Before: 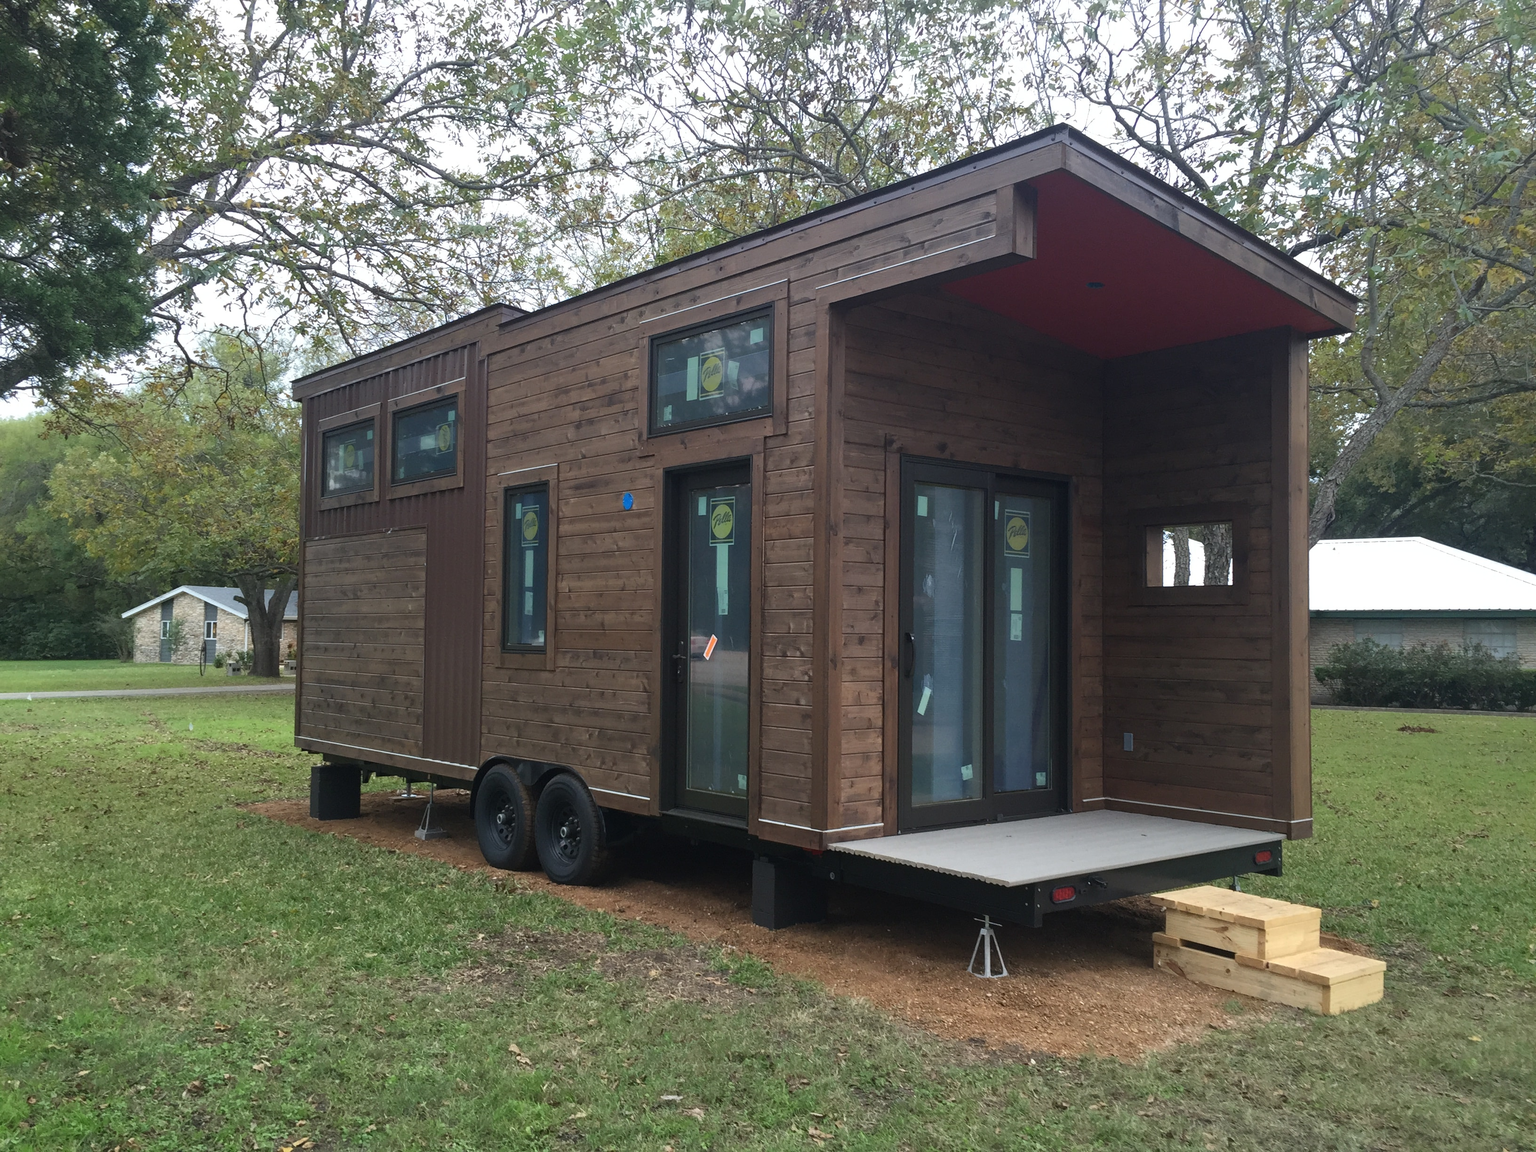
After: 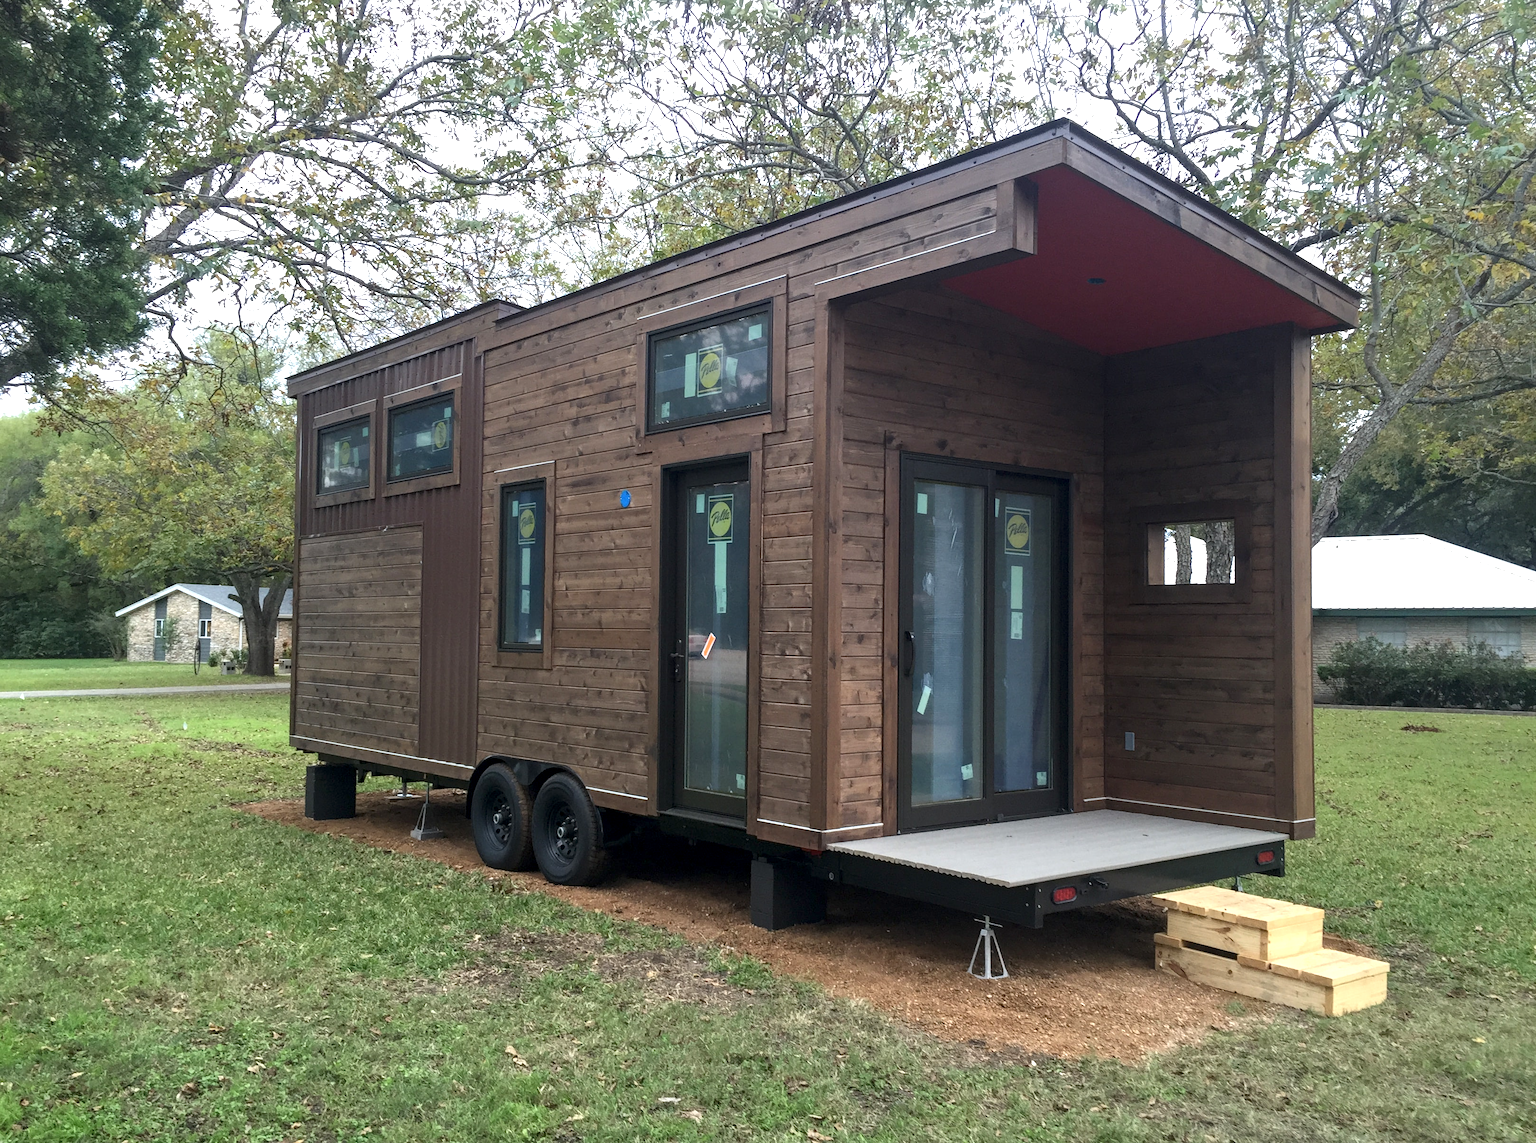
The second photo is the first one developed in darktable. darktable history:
local contrast: shadows 94%, midtone range 0.494
exposure: black level correction 0.001, exposure 0.499 EV, compensate exposure bias true, compensate highlight preservation false
crop: left 0.503%, top 0.583%, right 0.247%, bottom 0.905%
